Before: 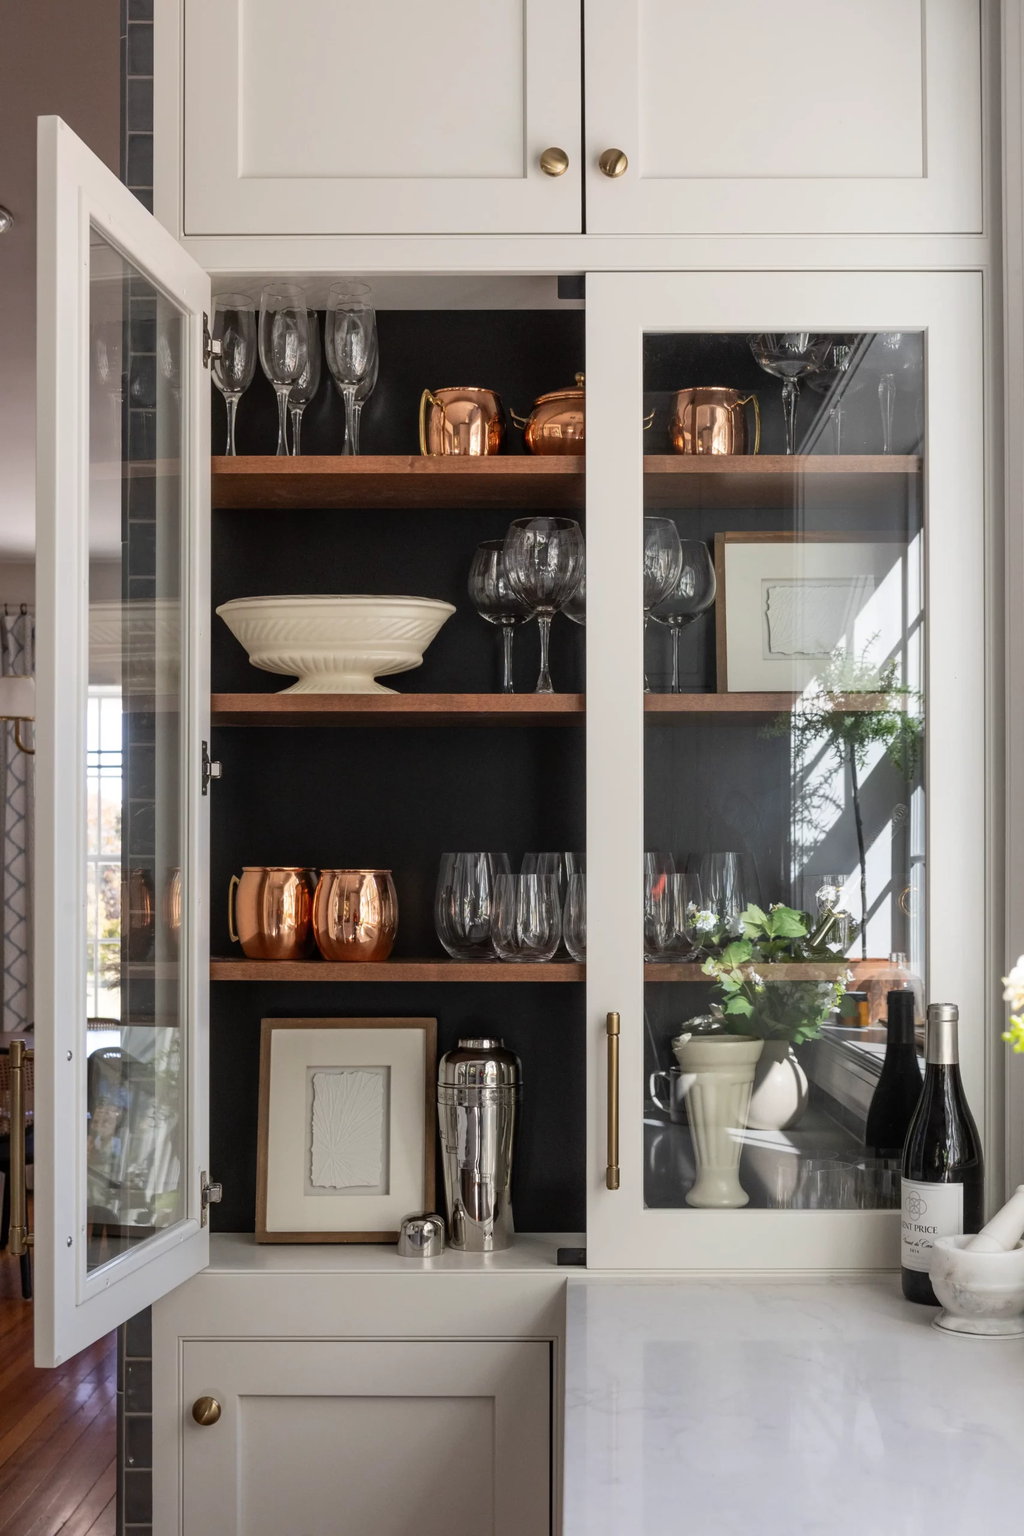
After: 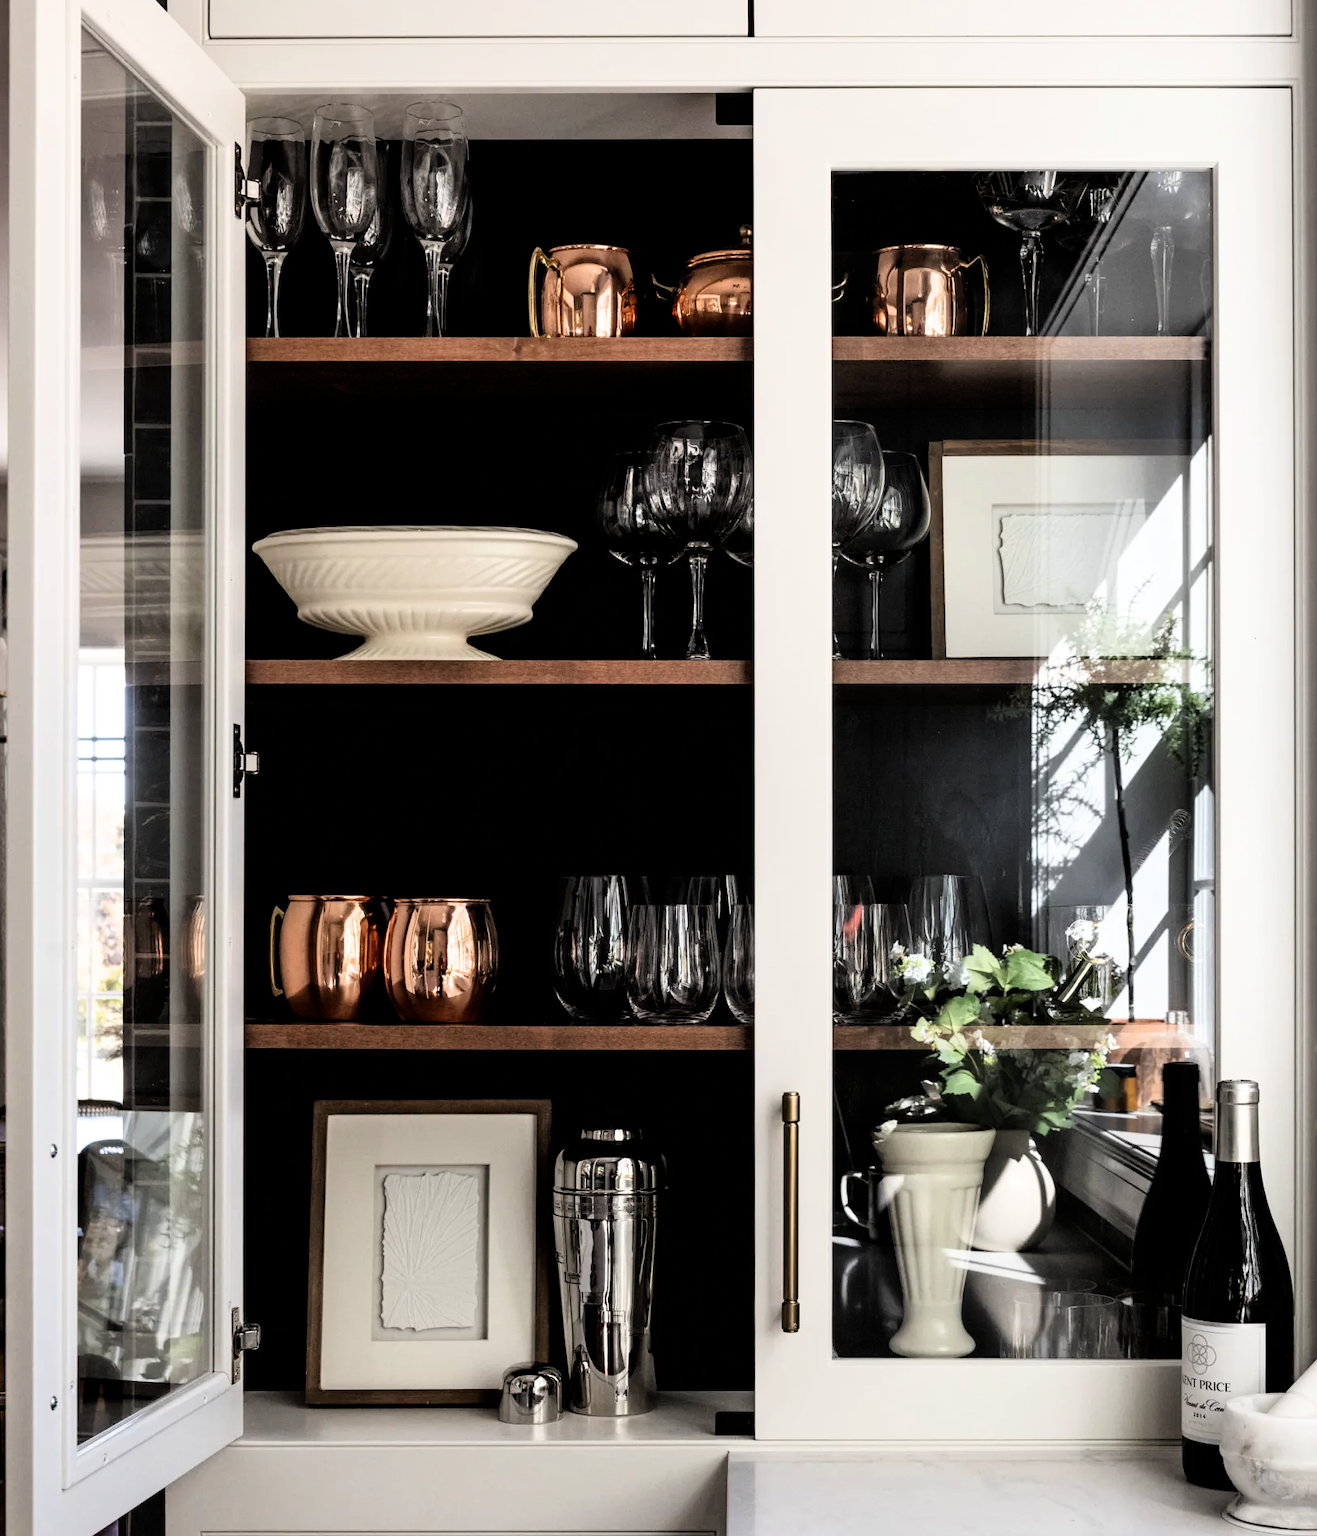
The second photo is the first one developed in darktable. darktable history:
crop and rotate: left 2.934%, top 13.478%, right 2.153%, bottom 12.771%
filmic rgb: black relative exposure -3.8 EV, white relative exposure 2.41 EV, threshold 2.99 EV, dynamic range scaling -49.77%, hardness 3.46, latitude 29.61%, contrast 1.792, enable highlight reconstruction true
tone equalizer: on, module defaults
